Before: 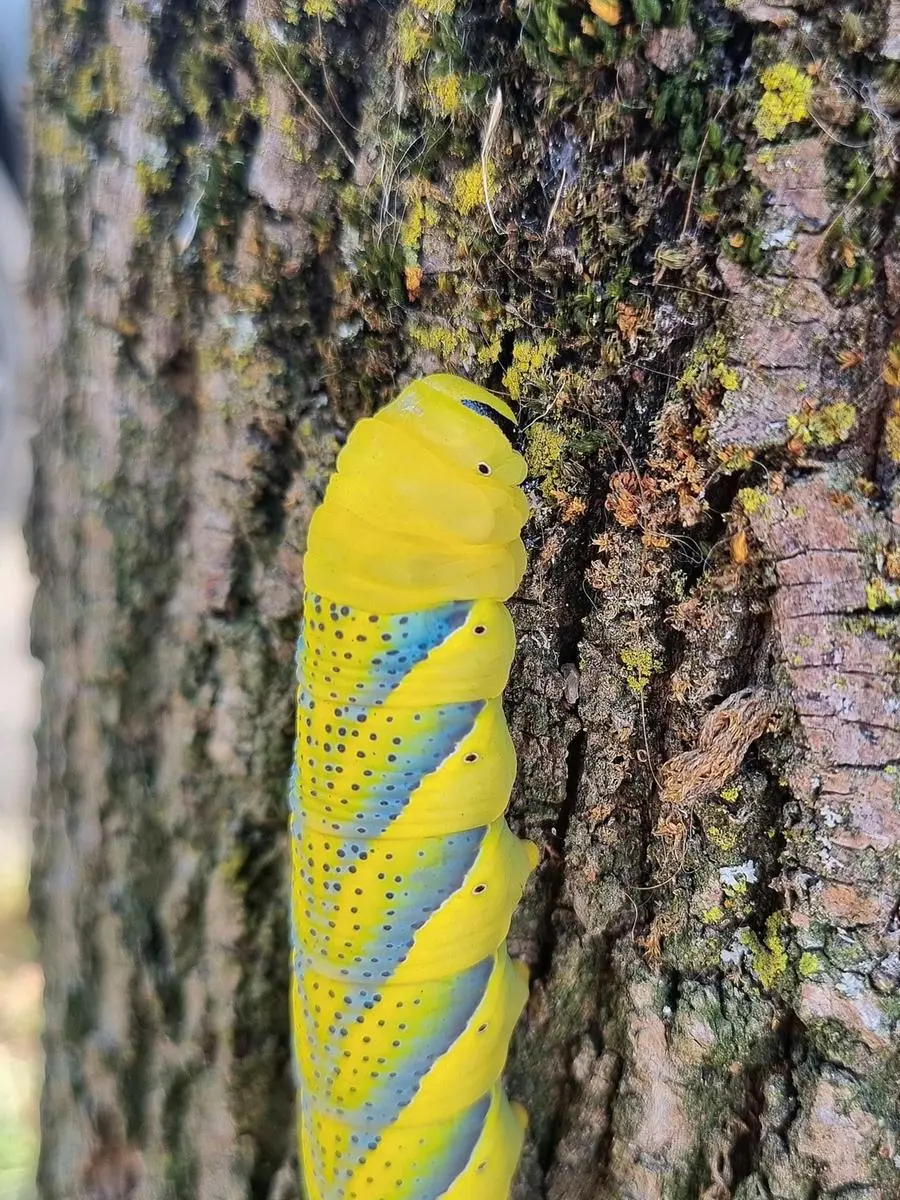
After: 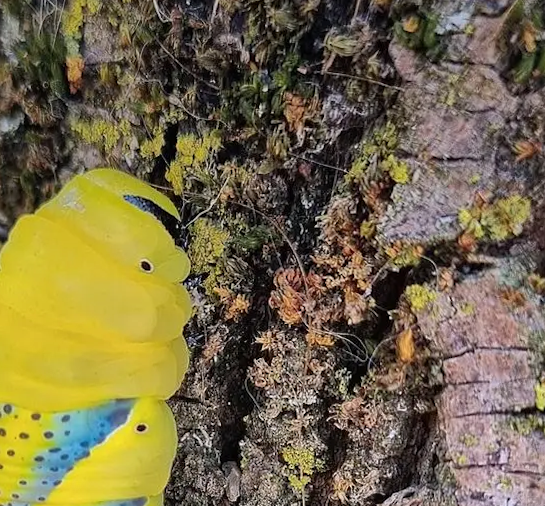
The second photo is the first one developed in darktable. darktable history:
rotate and perspective: rotation 0.074°, lens shift (vertical) 0.096, lens shift (horizontal) -0.041, crop left 0.043, crop right 0.952, crop top 0.024, crop bottom 0.979
graduated density: on, module defaults
crop: left 36.005%, top 18.293%, right 0.31%, bottom 38.444%
